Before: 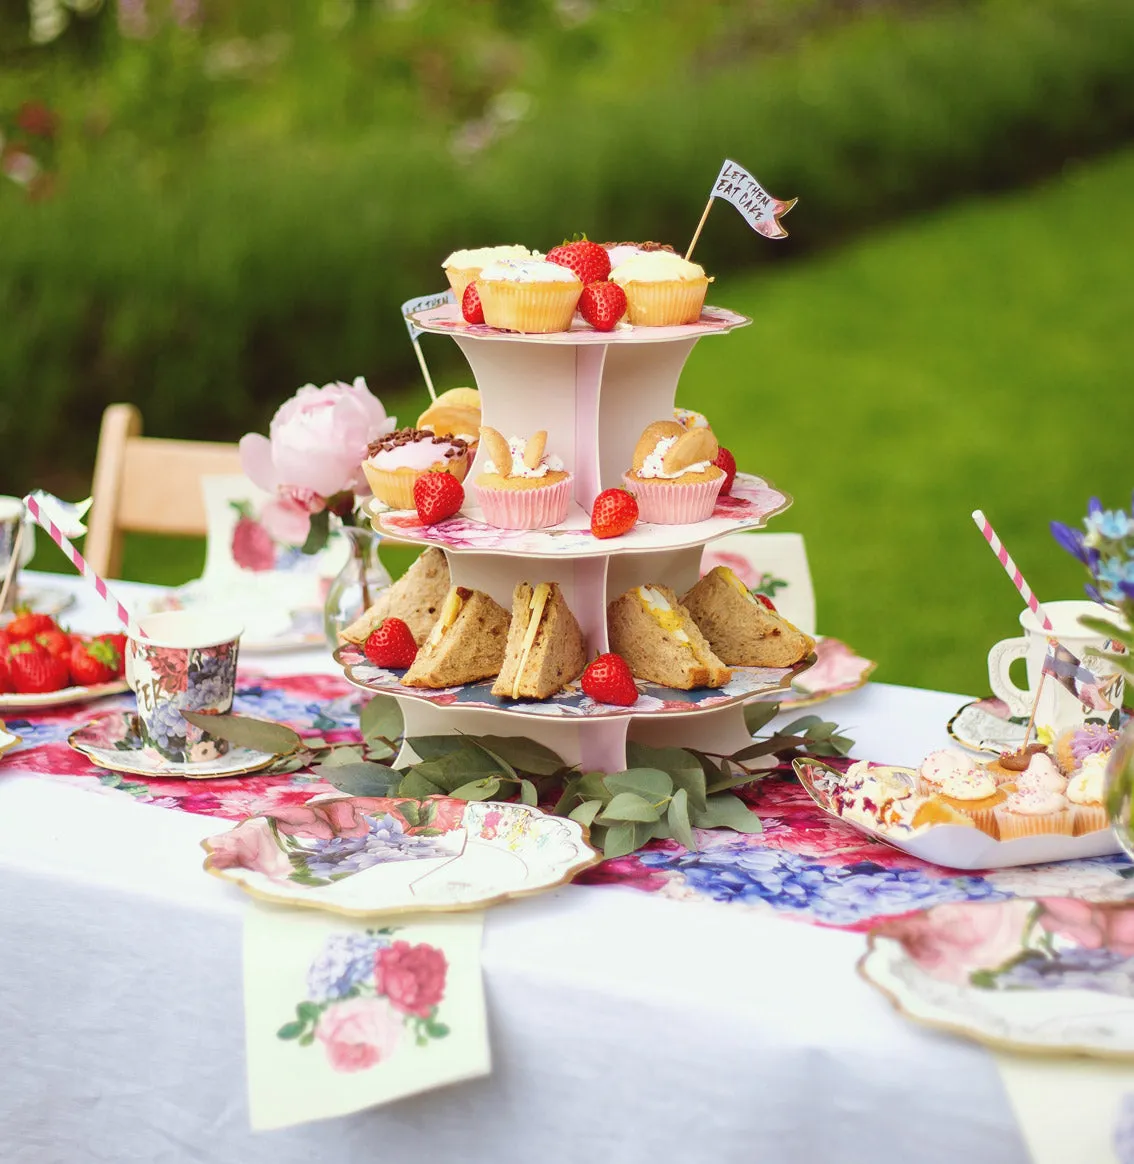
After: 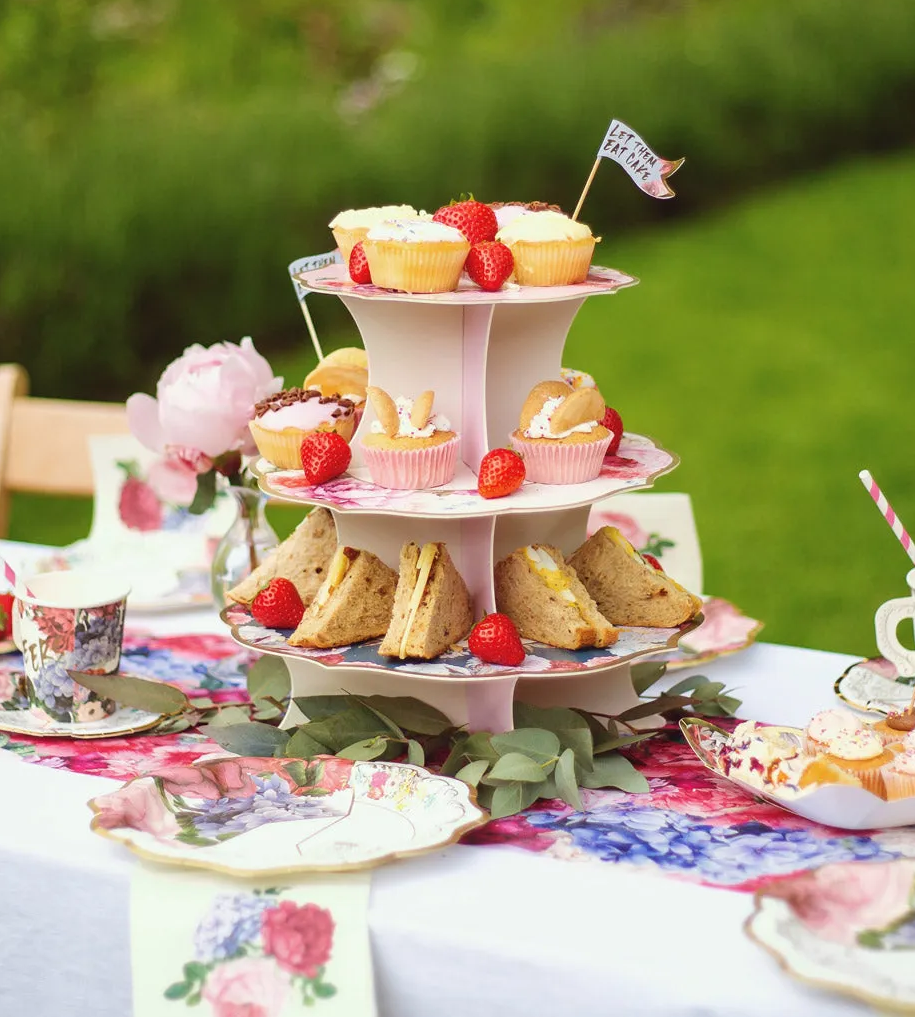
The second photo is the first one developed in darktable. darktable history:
crop: left 10.025%, top 3.464%, right 9.214%, bottom 9.107%
